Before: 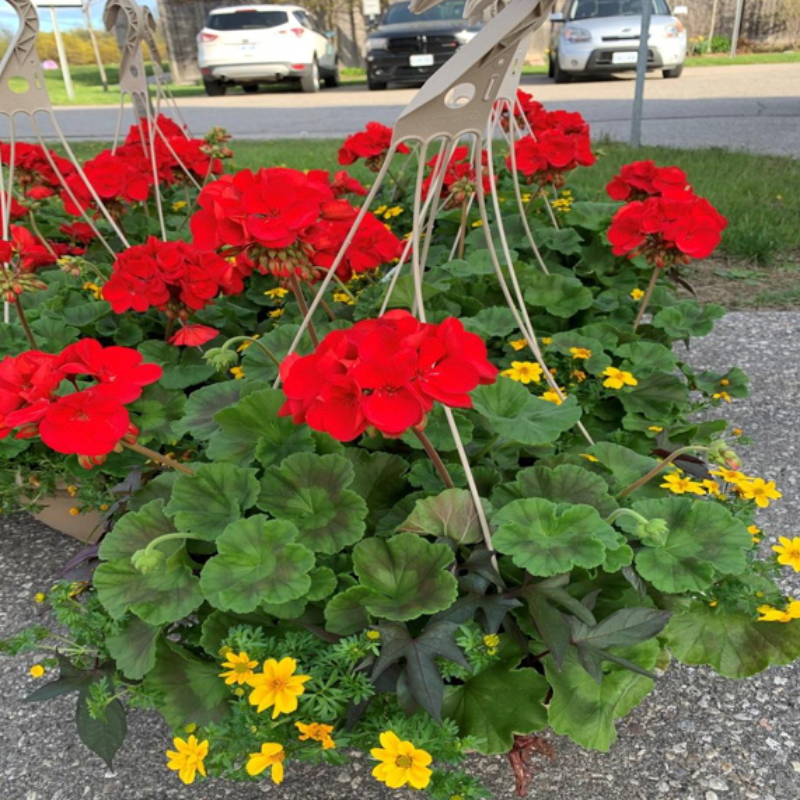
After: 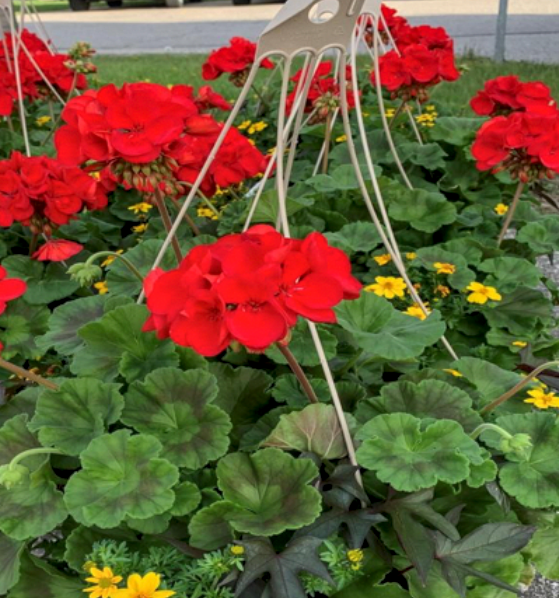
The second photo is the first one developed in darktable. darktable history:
crop and rotate: left 17.046%, top 10.659%, right 12.989%, bottom 14.553%
shadows and highlights: shadows 25, highlights -25
local contrast: on, module defaults
